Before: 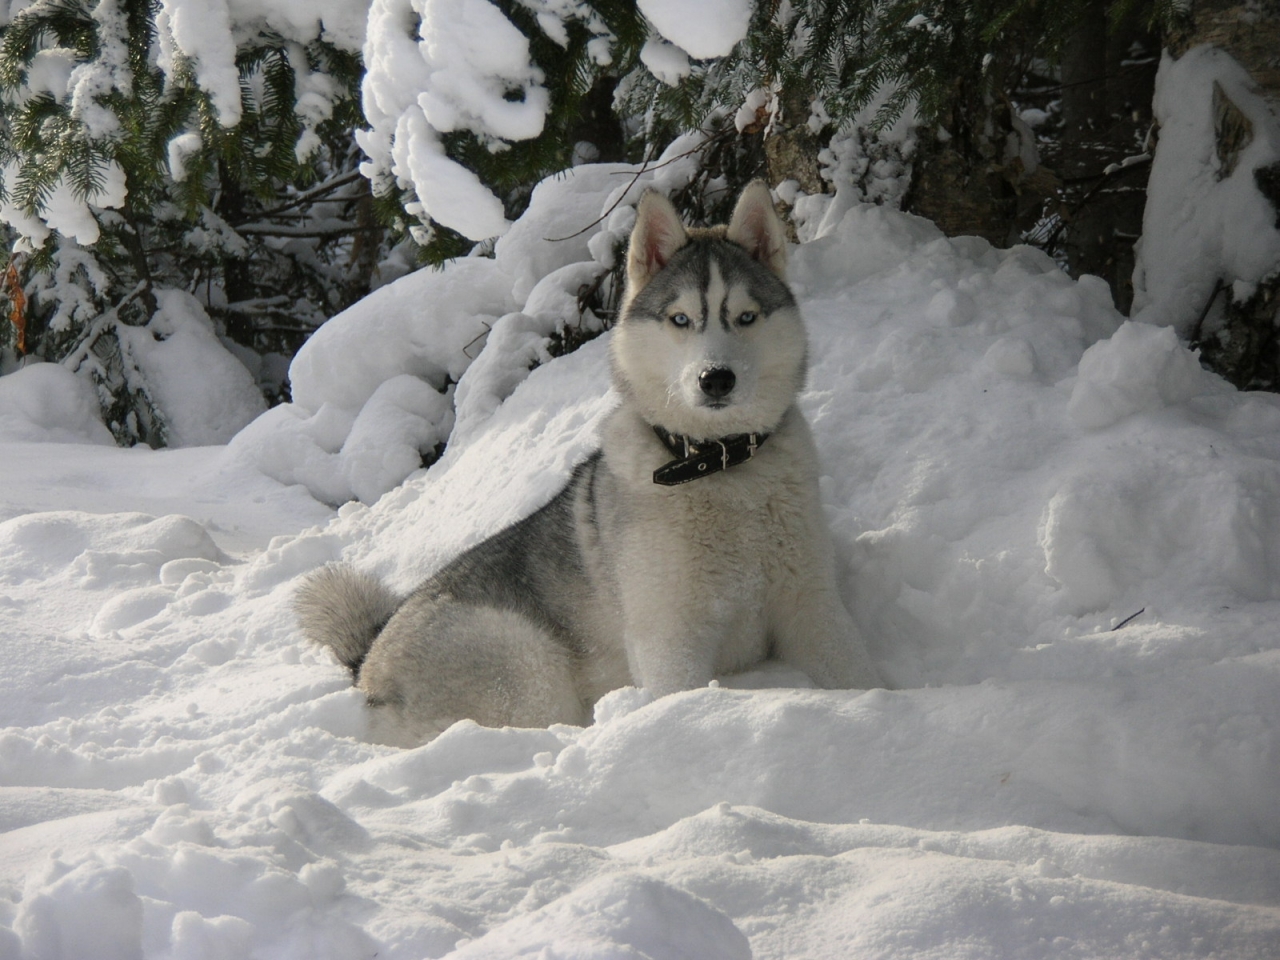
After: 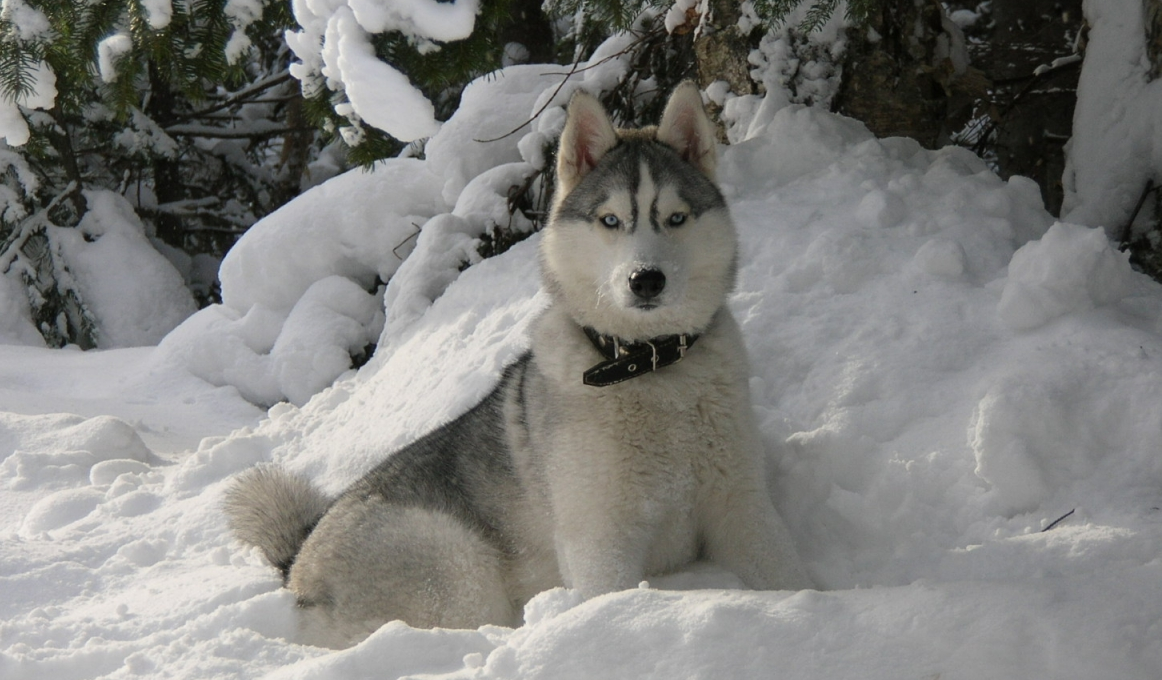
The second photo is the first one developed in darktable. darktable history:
crop: left 5.524%, top 10.345%, right 3.624%, bottom 18.82%
